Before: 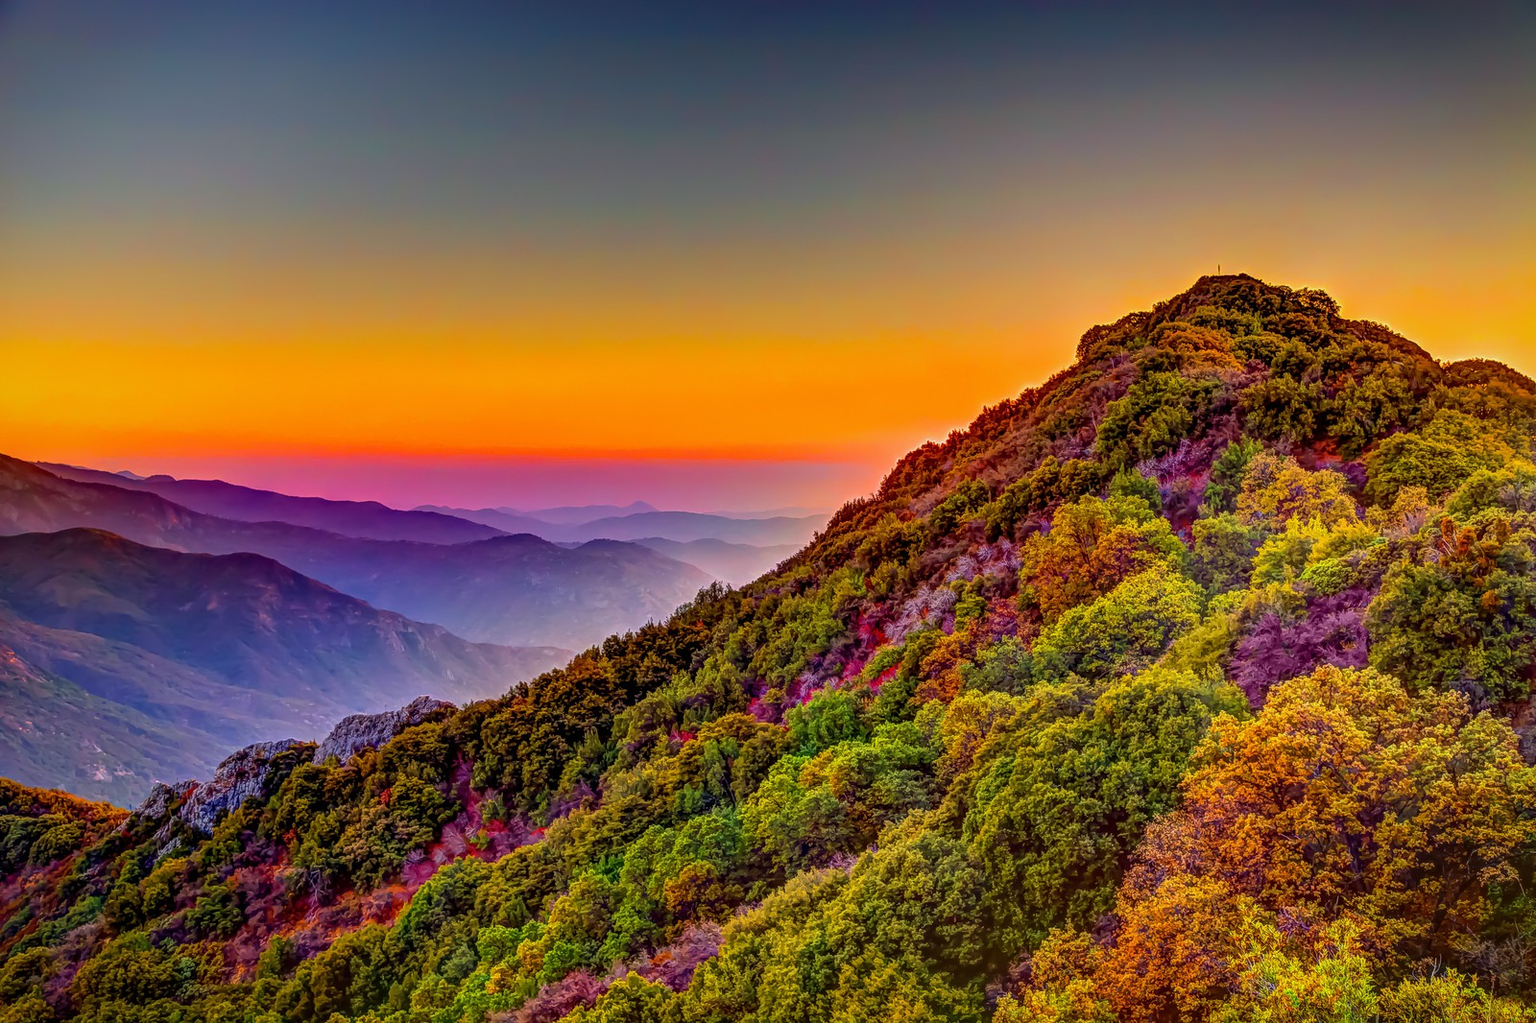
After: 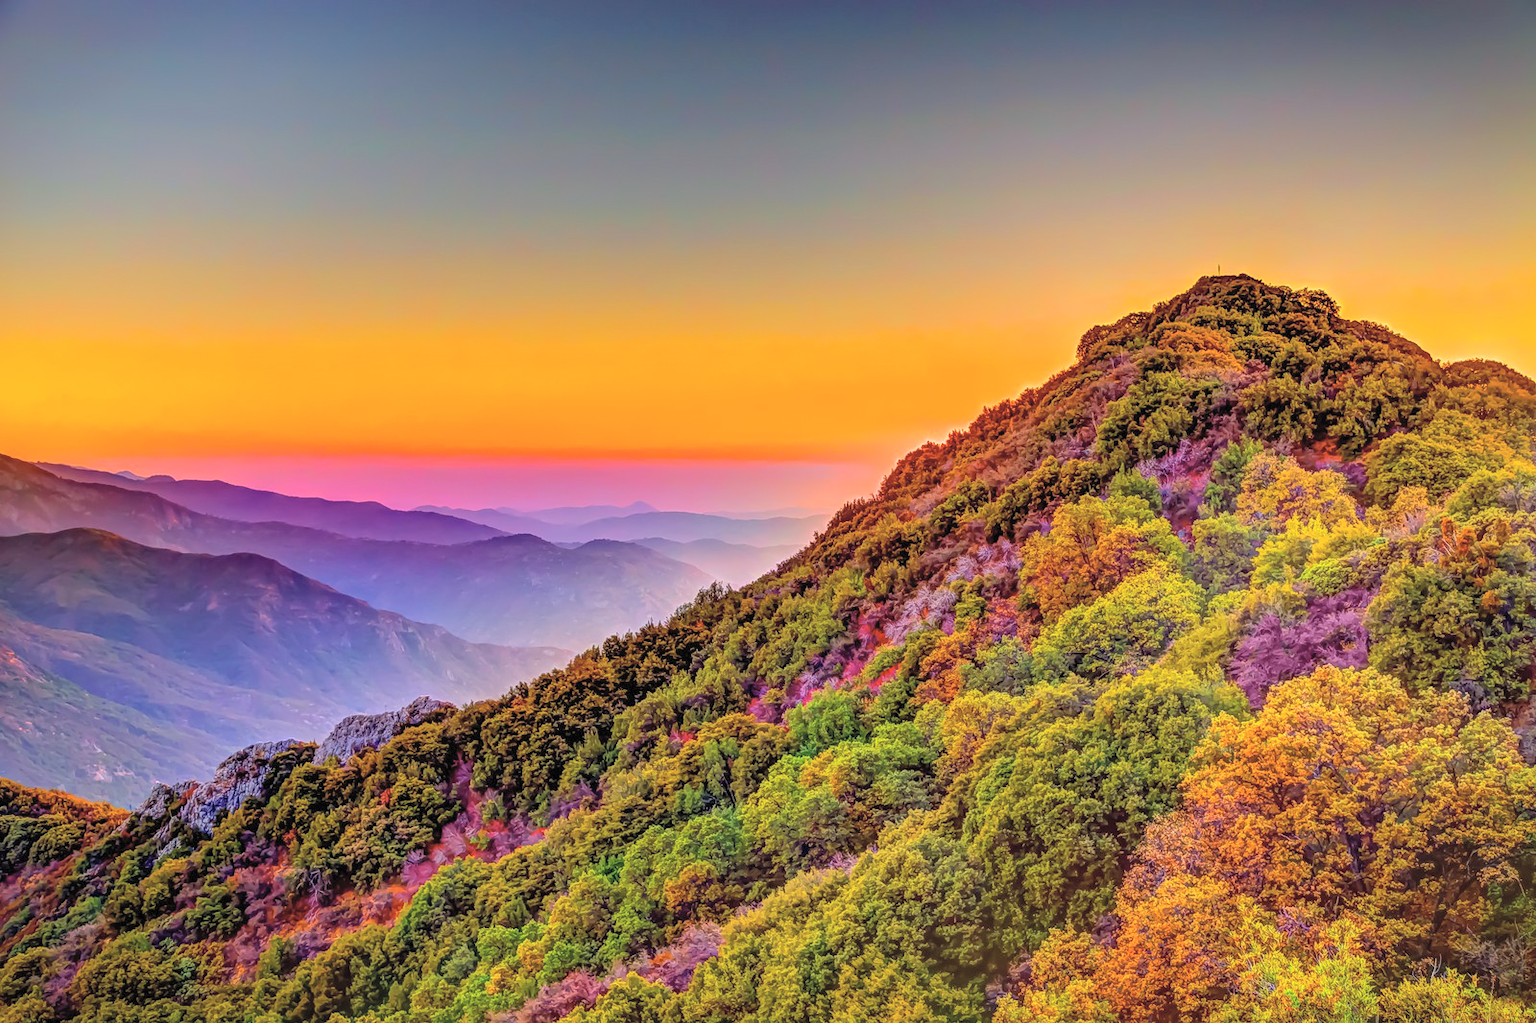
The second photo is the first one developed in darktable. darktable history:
contrast brightness saturation: brightness 0.278
